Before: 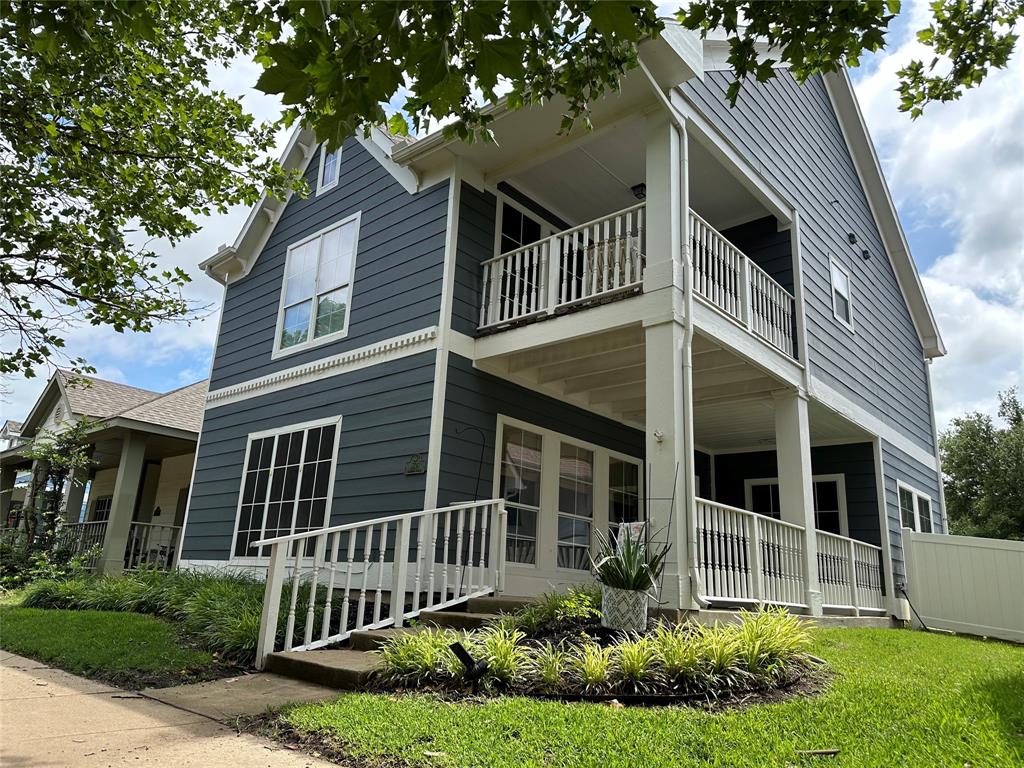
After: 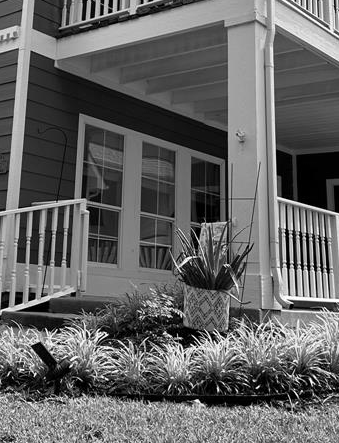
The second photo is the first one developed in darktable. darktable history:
crop: left 40.878%, top 39.176%, right 25.993%, bottom 3.081%
monochrome: on, module defaults
